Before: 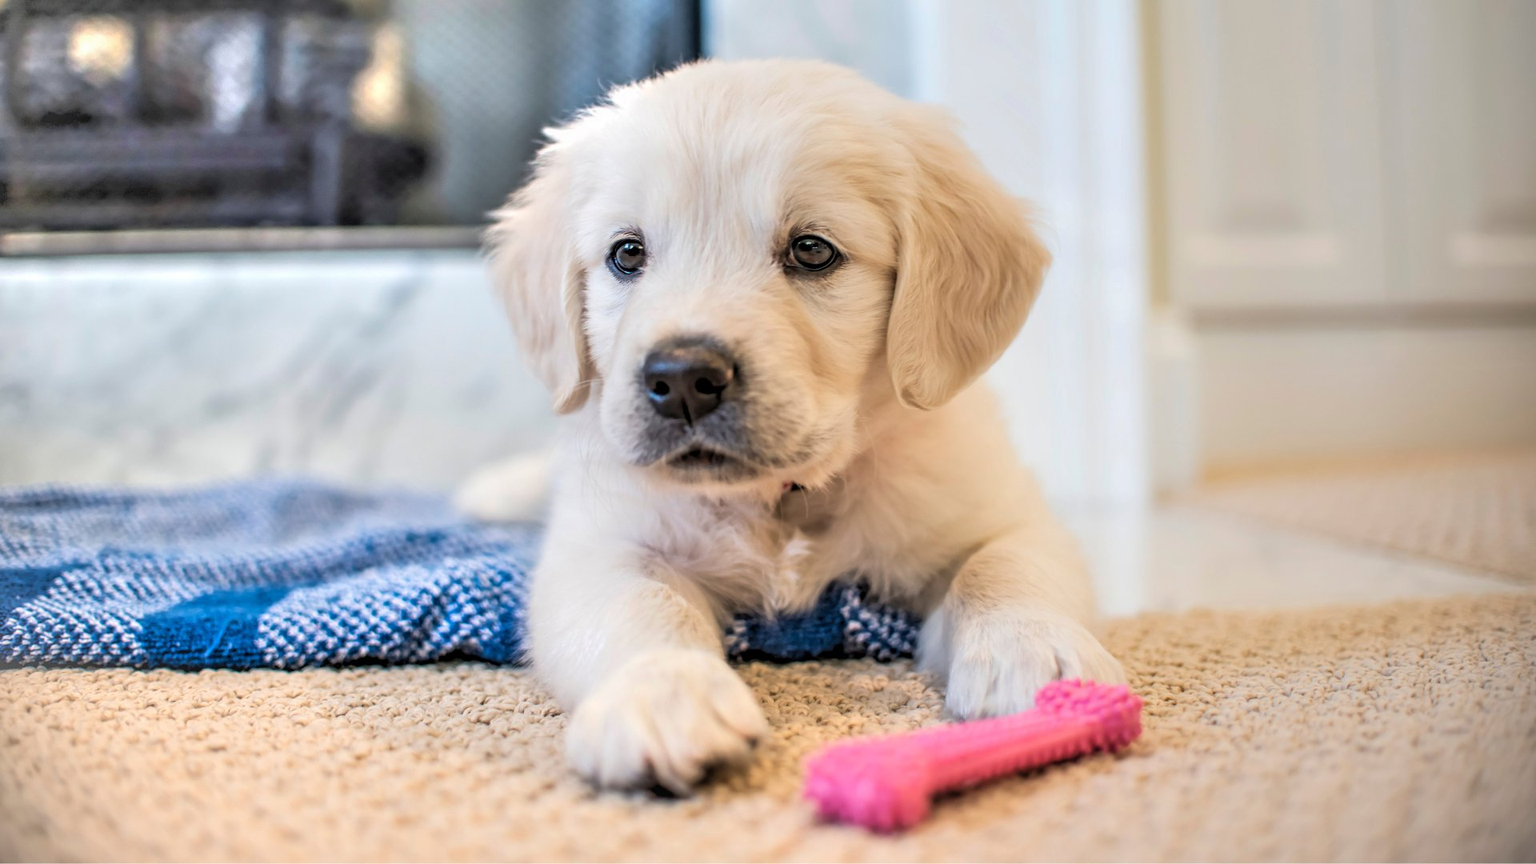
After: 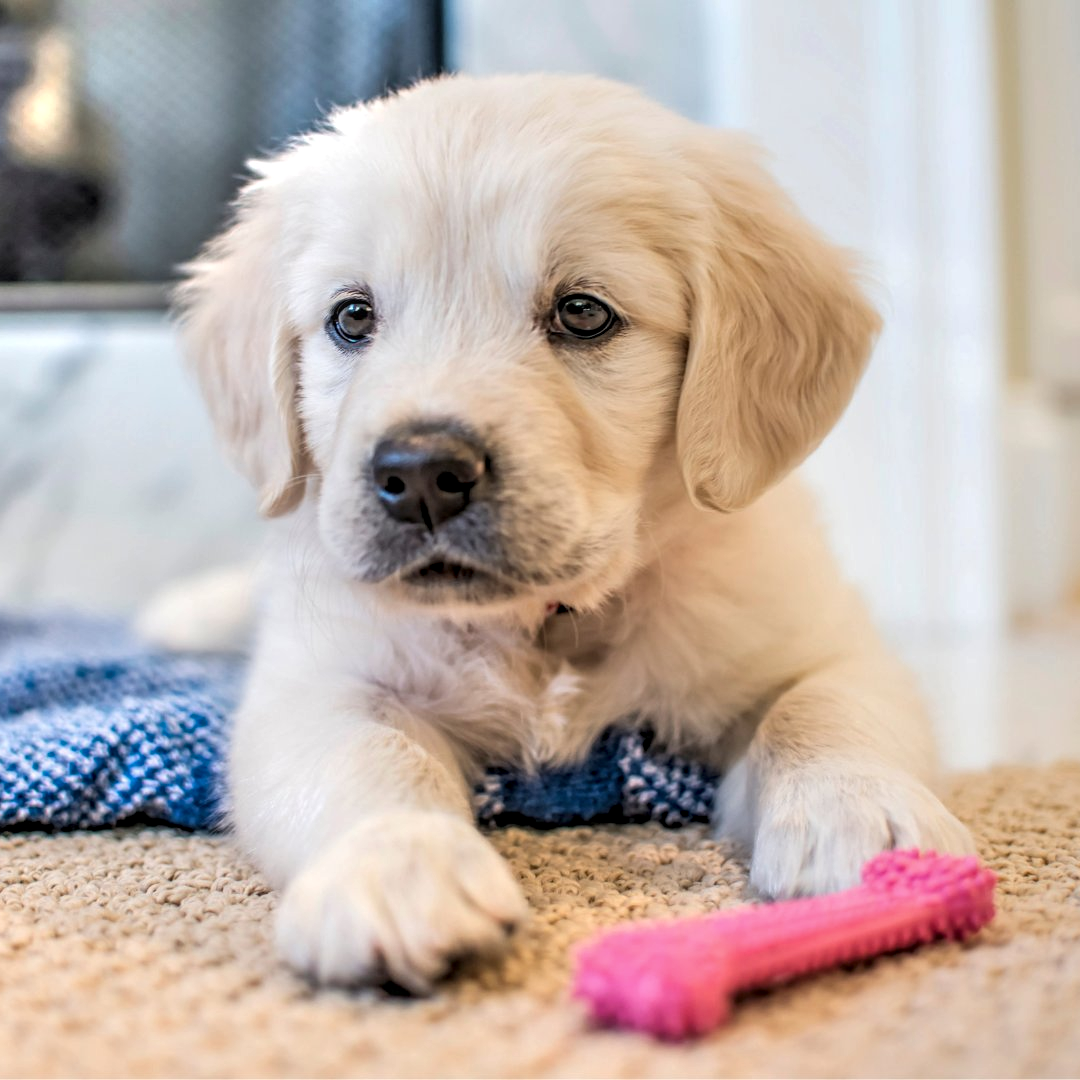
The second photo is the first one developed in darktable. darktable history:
crop and rotate: left 22.516%, right 21.234%
local contrast: on, module defaults
